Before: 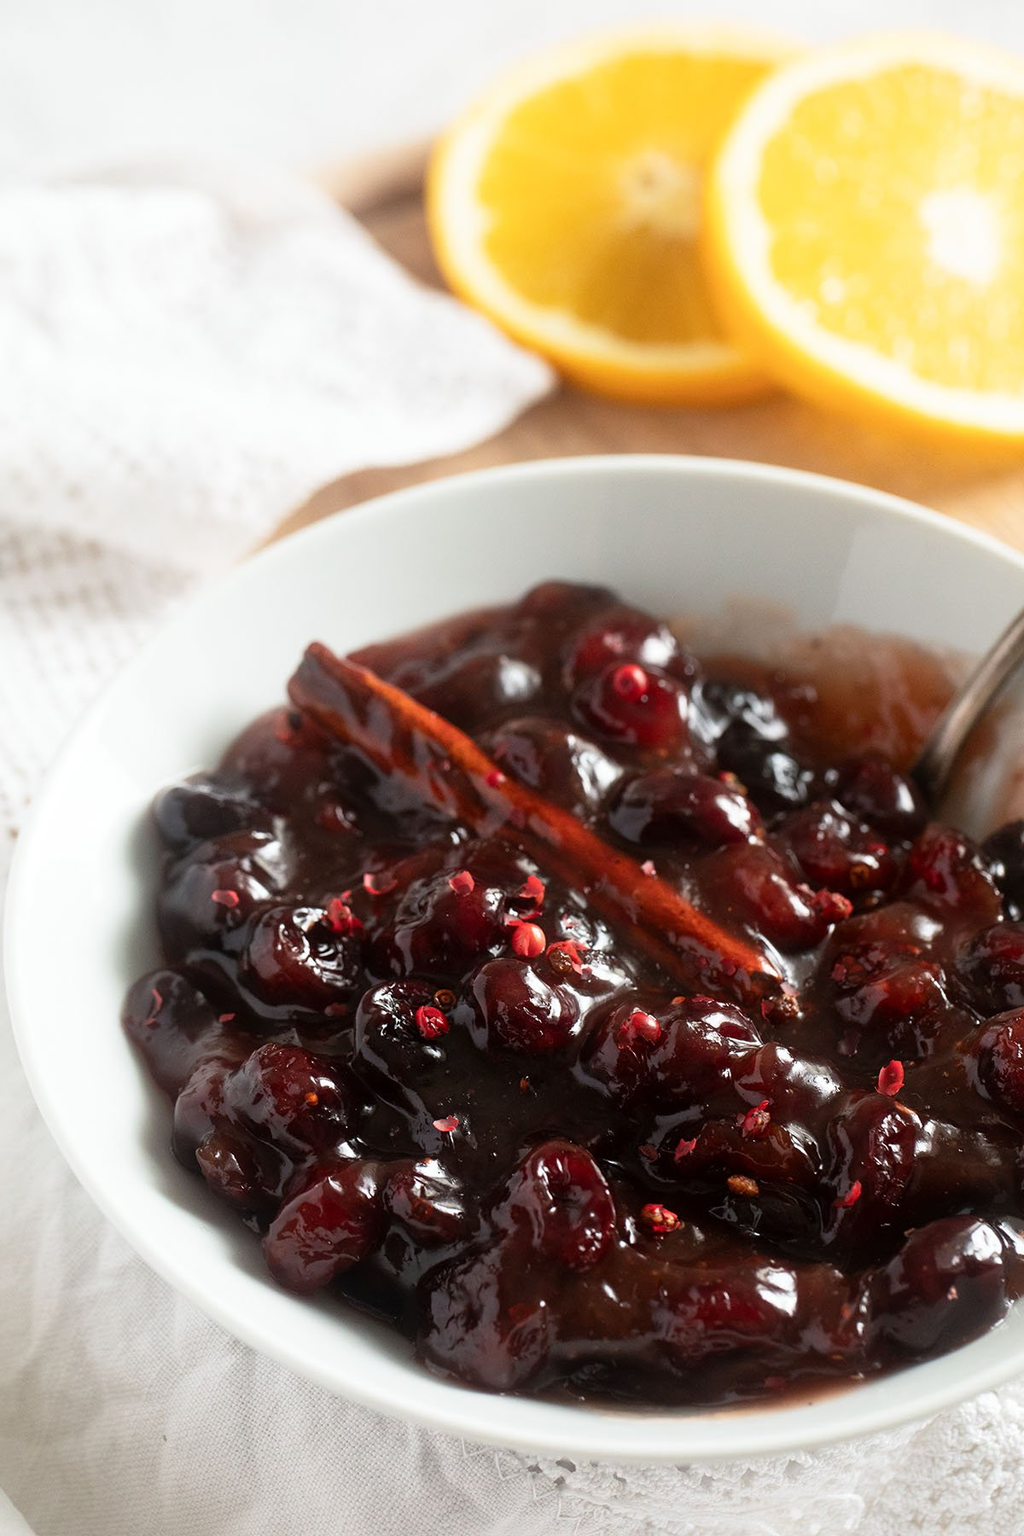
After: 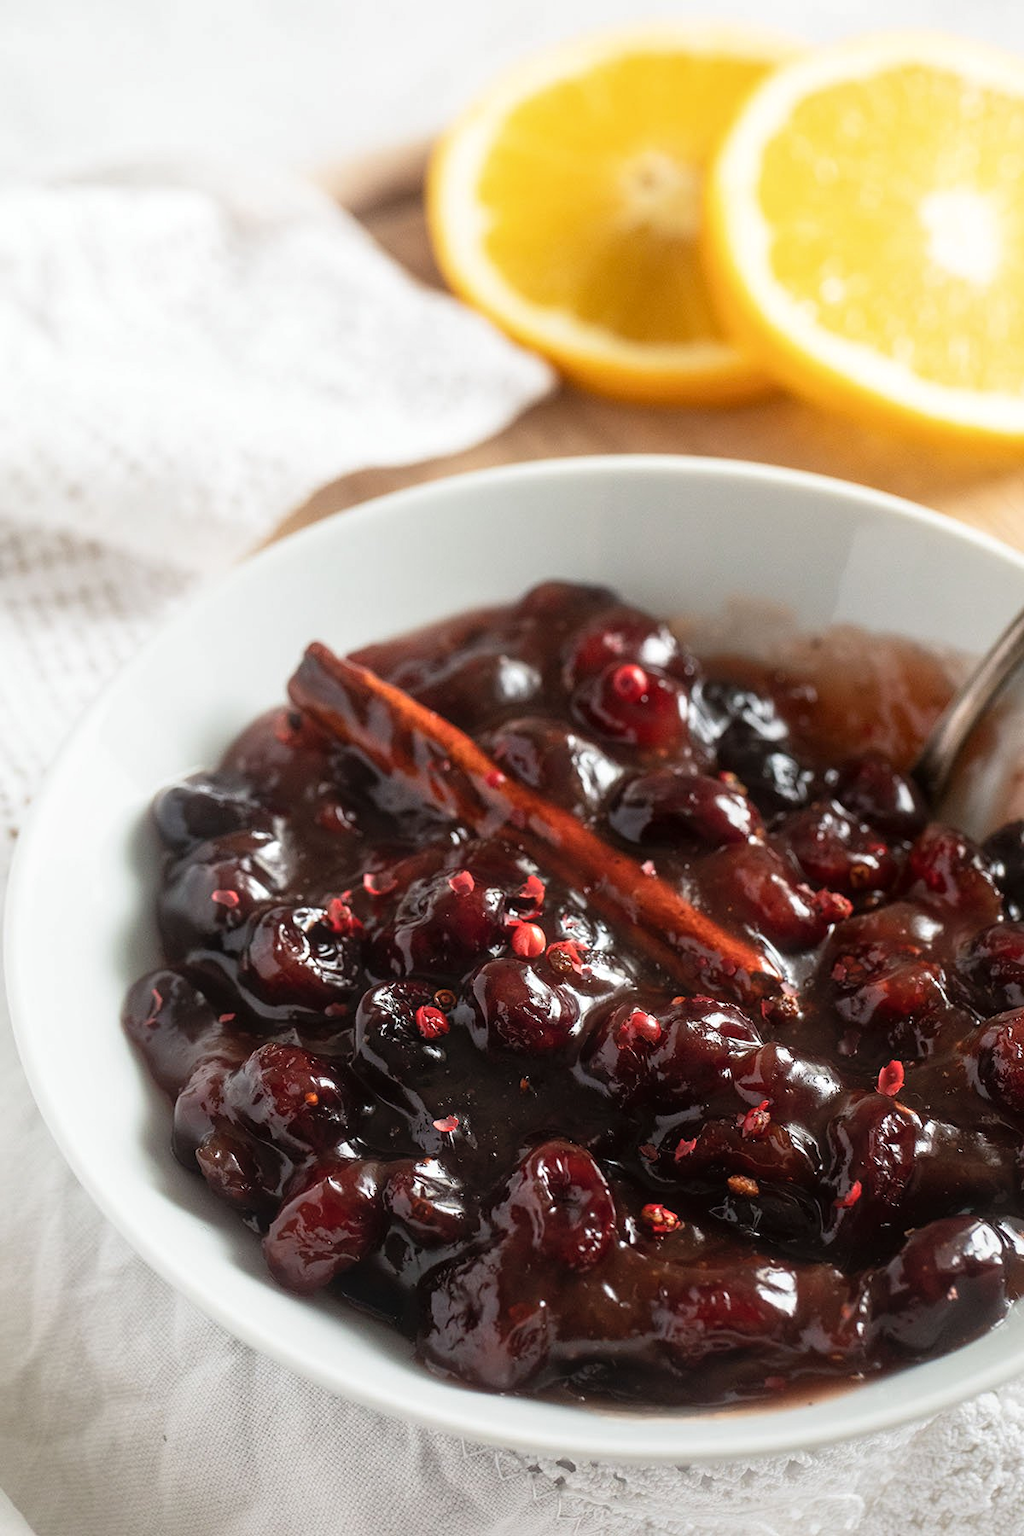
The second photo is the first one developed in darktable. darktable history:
white balance: red 1, blue 1
local contrast: on, module defaults
